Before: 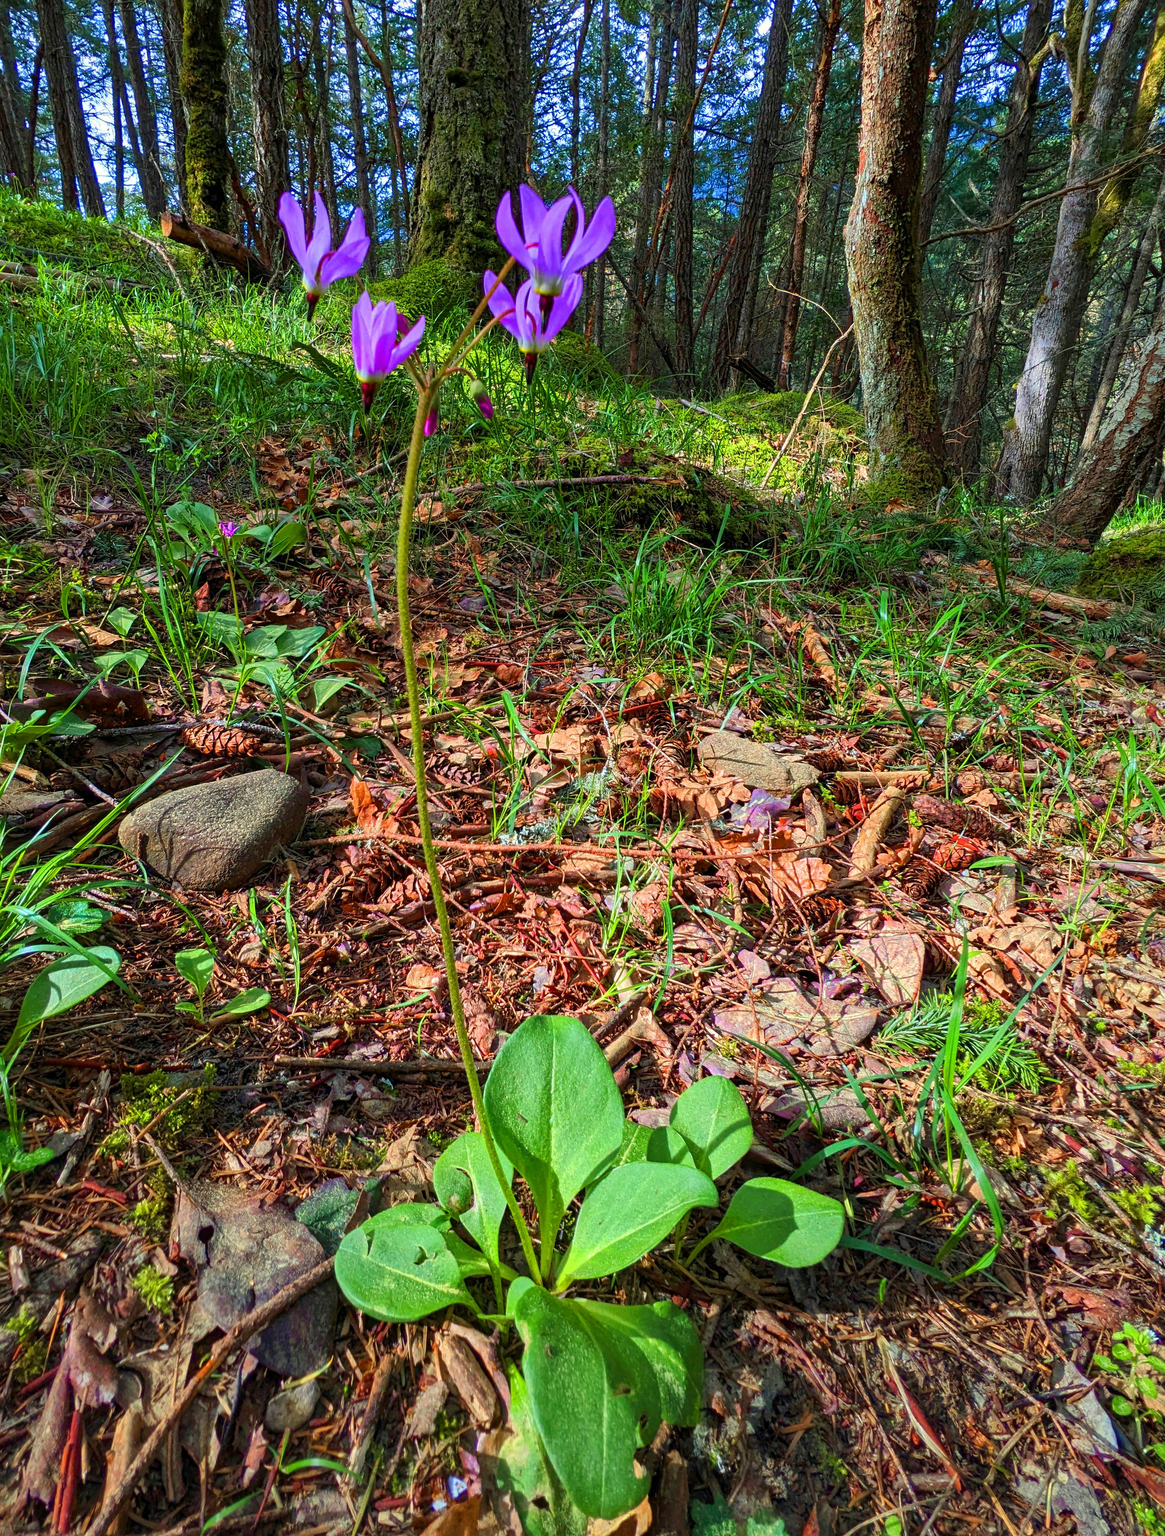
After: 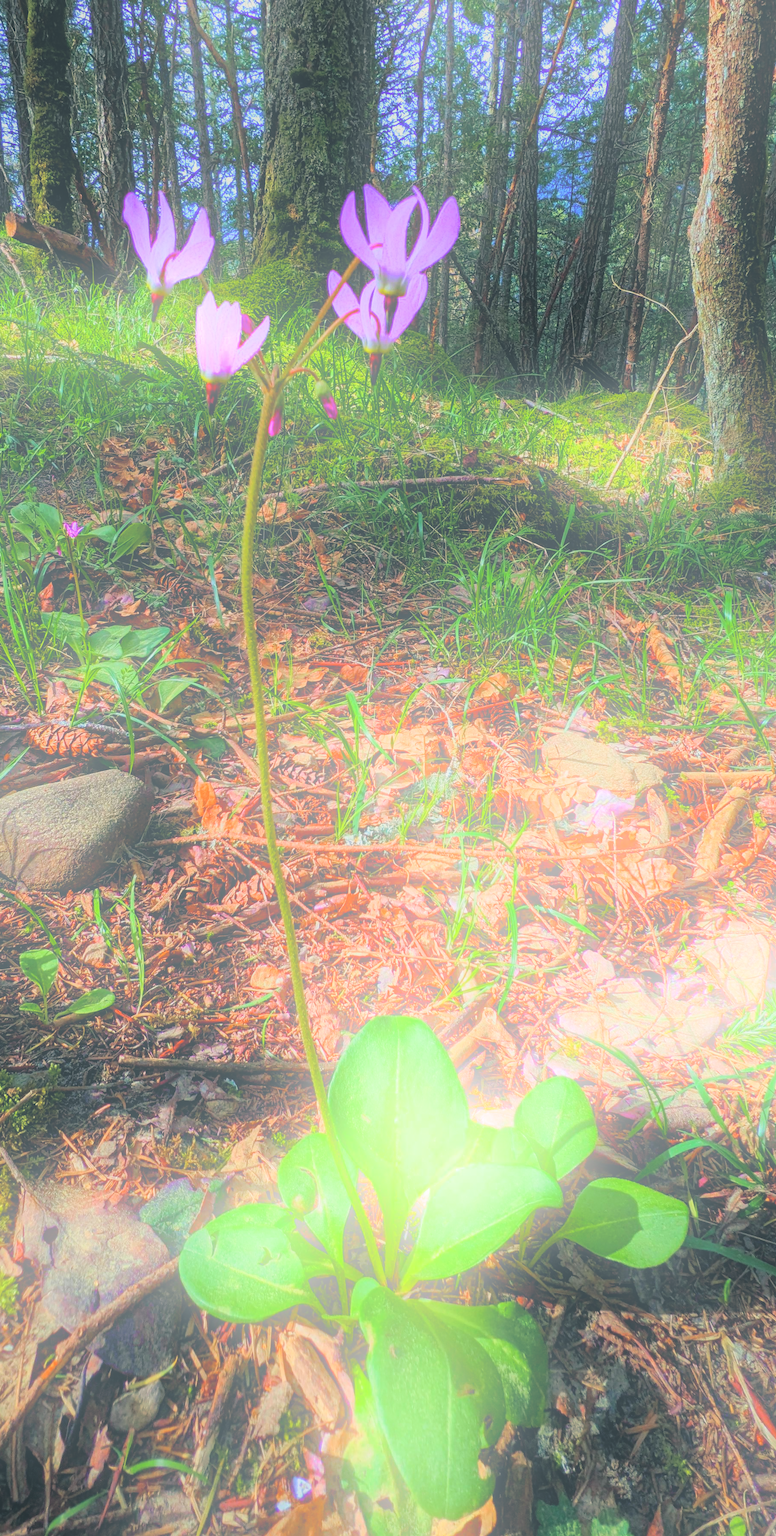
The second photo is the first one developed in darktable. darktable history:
bloom: size 25%, threshold 5%, strength 90%
exposure: black level correction 0.009, exposure -0.637 EV, compensate highlight preservation false
crop and rotate: left 13.409%, right 19.924%
split-toning: shadows › hue 205.2°, shadows › saturation 0.29, highlights › hue 50.4°, highlights › saturation 0.38, balance -49.9
